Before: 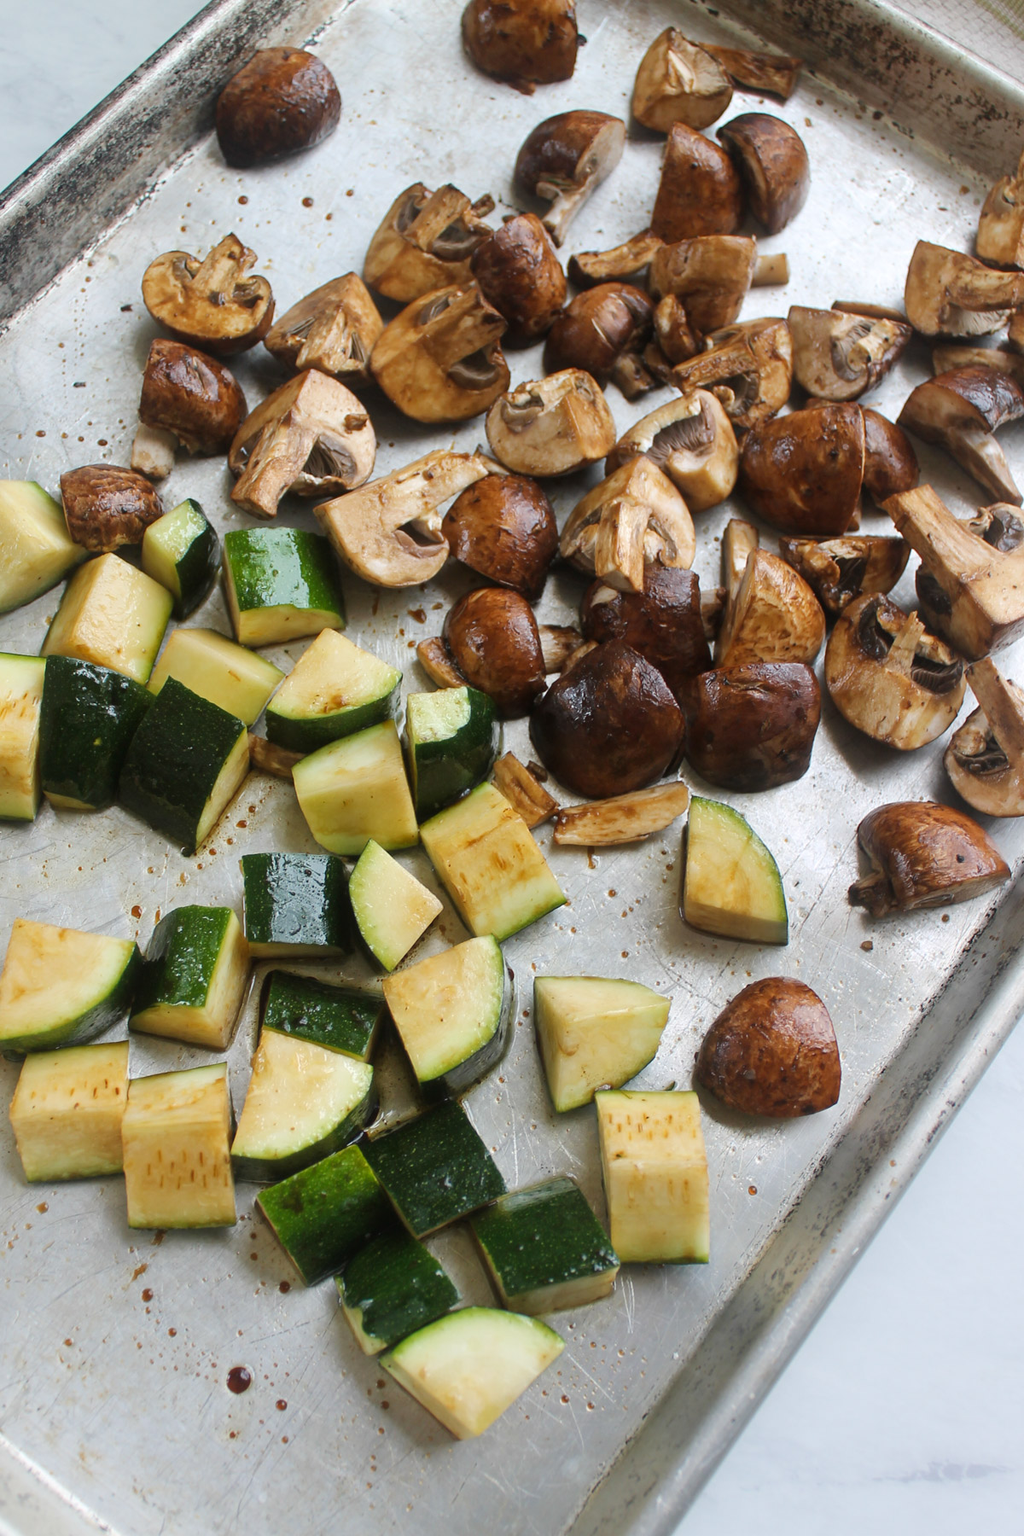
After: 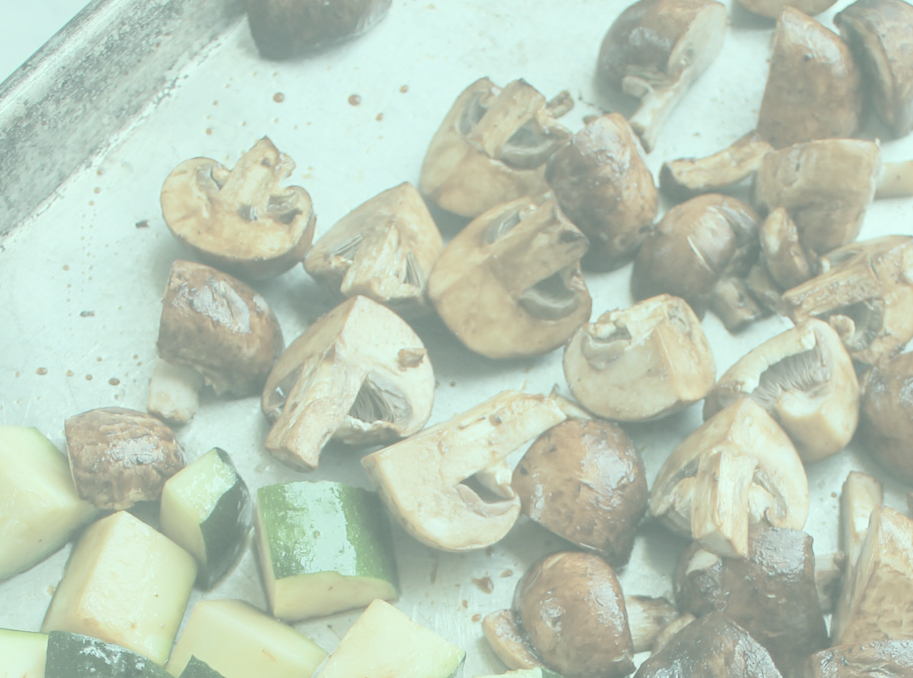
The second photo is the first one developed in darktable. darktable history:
exposure: exposure 0.603 EV, compensate highlight preservation false
crop: left 0.537%, top 7.648%, right 23.37%, bottom 54.68%
contrast brightness saturation: contrast -0.331, brightness 0.762, saturation -0.773
color correction: highlights a* -7.57, highlights b* 1.52, shadows a* -3.61, saturation 1.4
